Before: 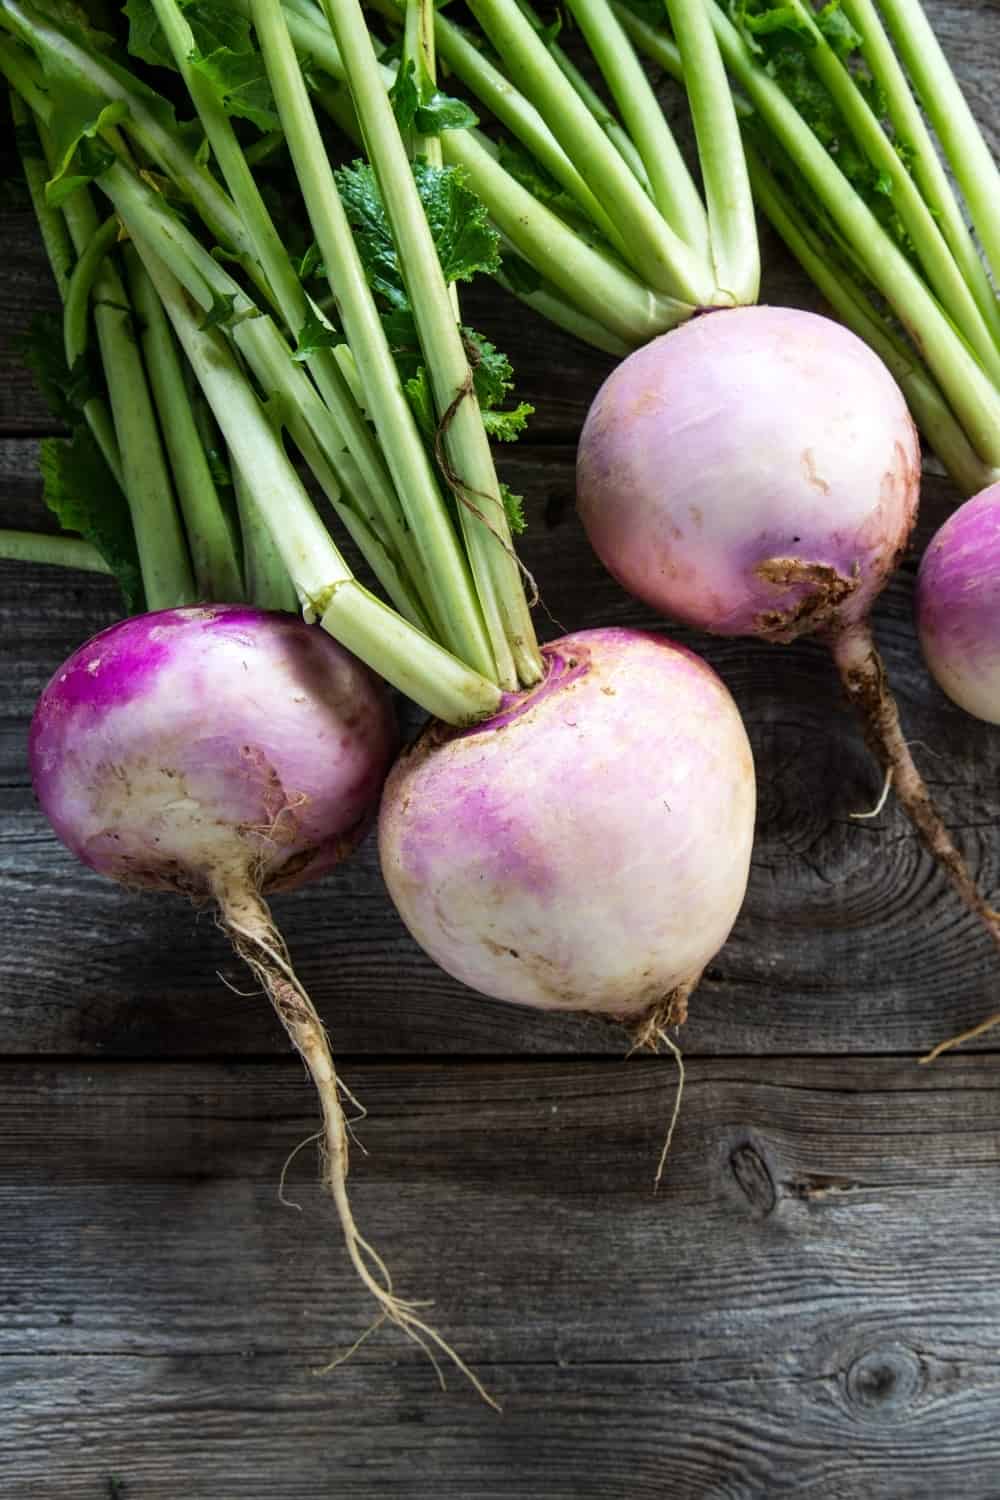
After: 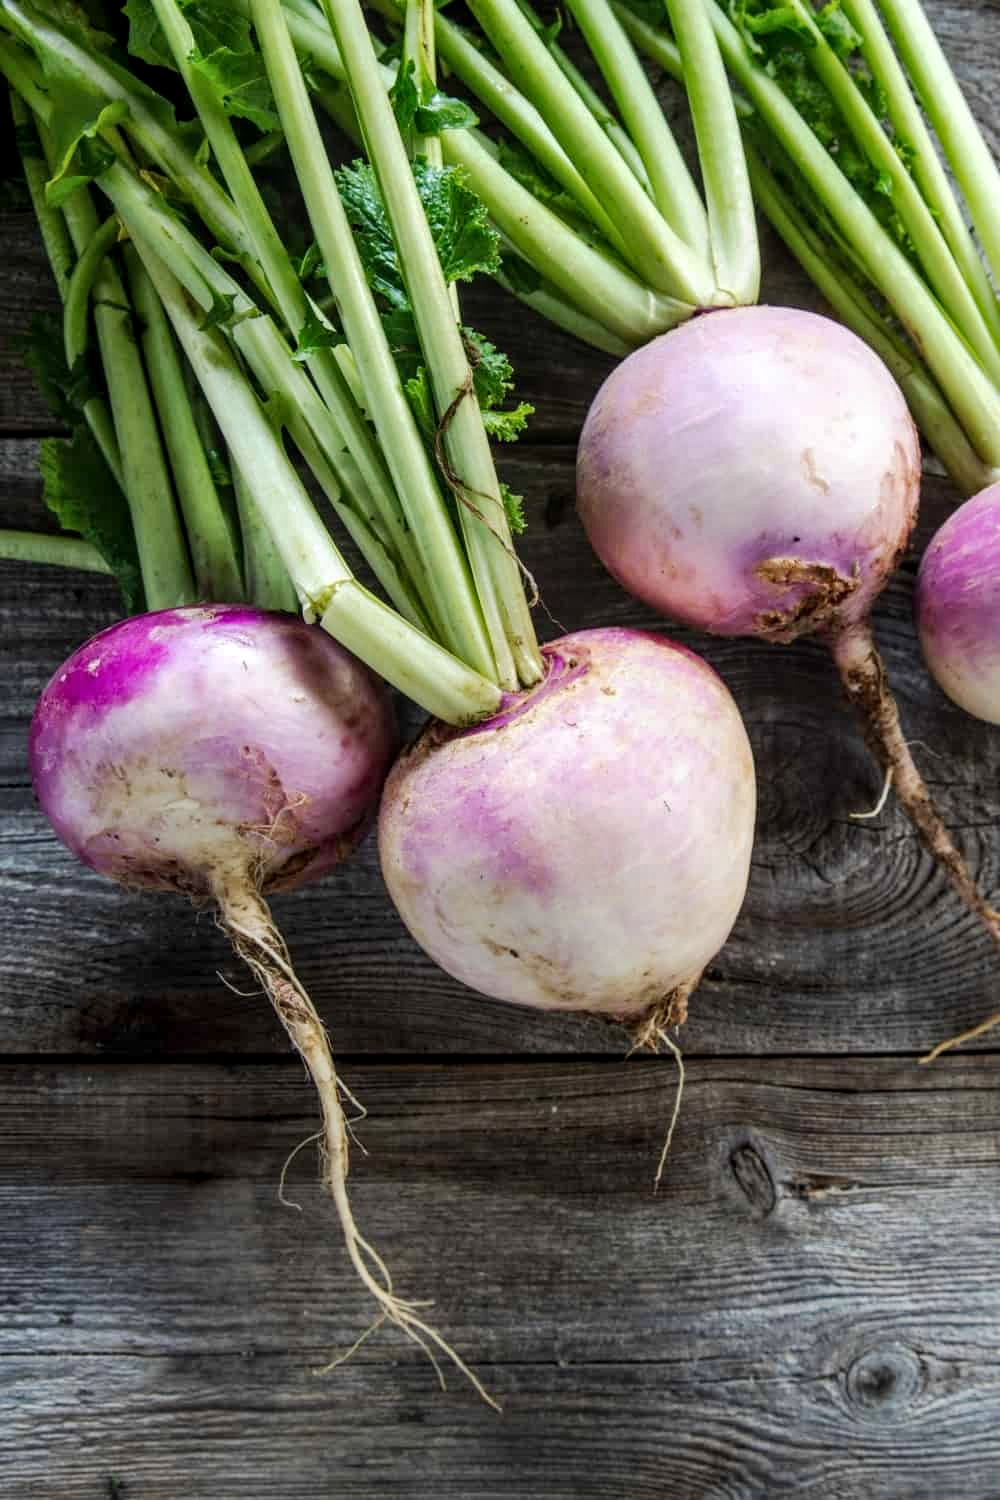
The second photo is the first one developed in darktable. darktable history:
local contrast: on, module defaults
base curve: curves: ch0 [(0, 0) (0.262, 0.32) (0.722, 0.705) (1, 1)], preserve colors none
